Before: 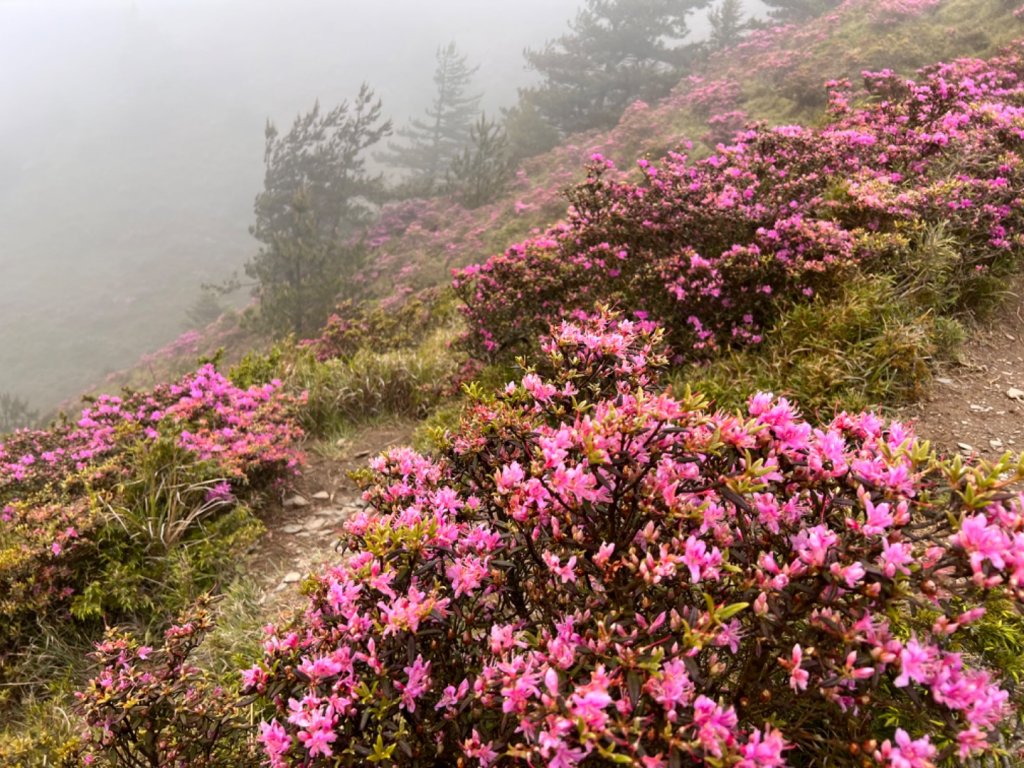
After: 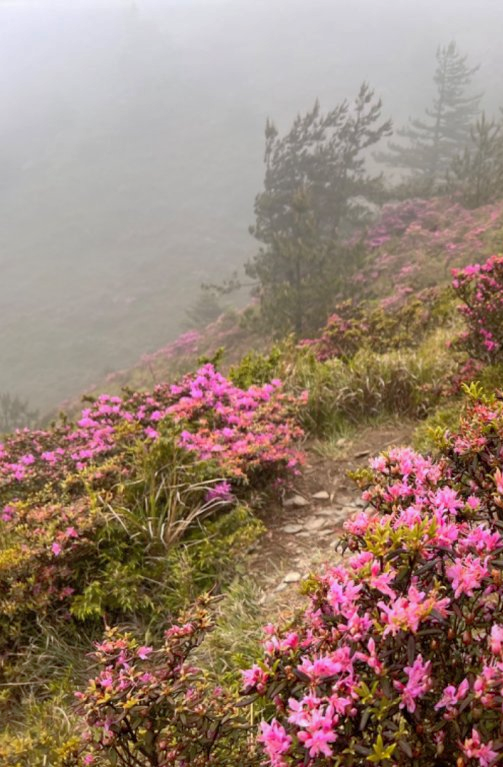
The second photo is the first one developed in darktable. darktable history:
shadows and highlights: on, module defaults
crop and rotate: left 0.017%, top 0%, right 50.787%
